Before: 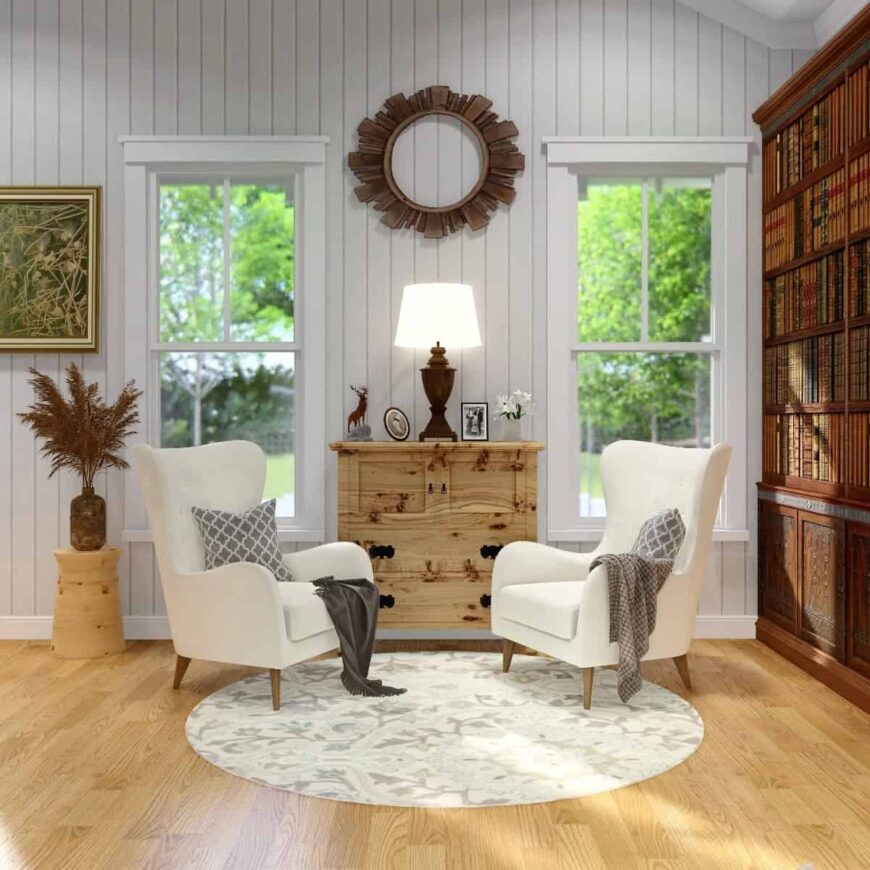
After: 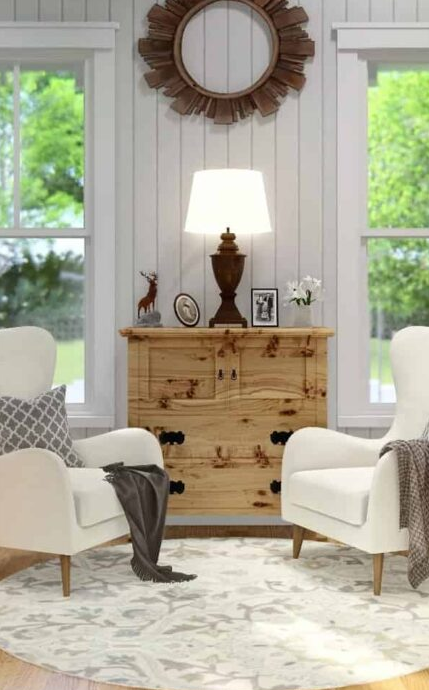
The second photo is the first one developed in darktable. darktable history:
crop and rotate: angle 0.019°, left 24.209%, top 13.115%, right 26.429%, bottom 7.521%
